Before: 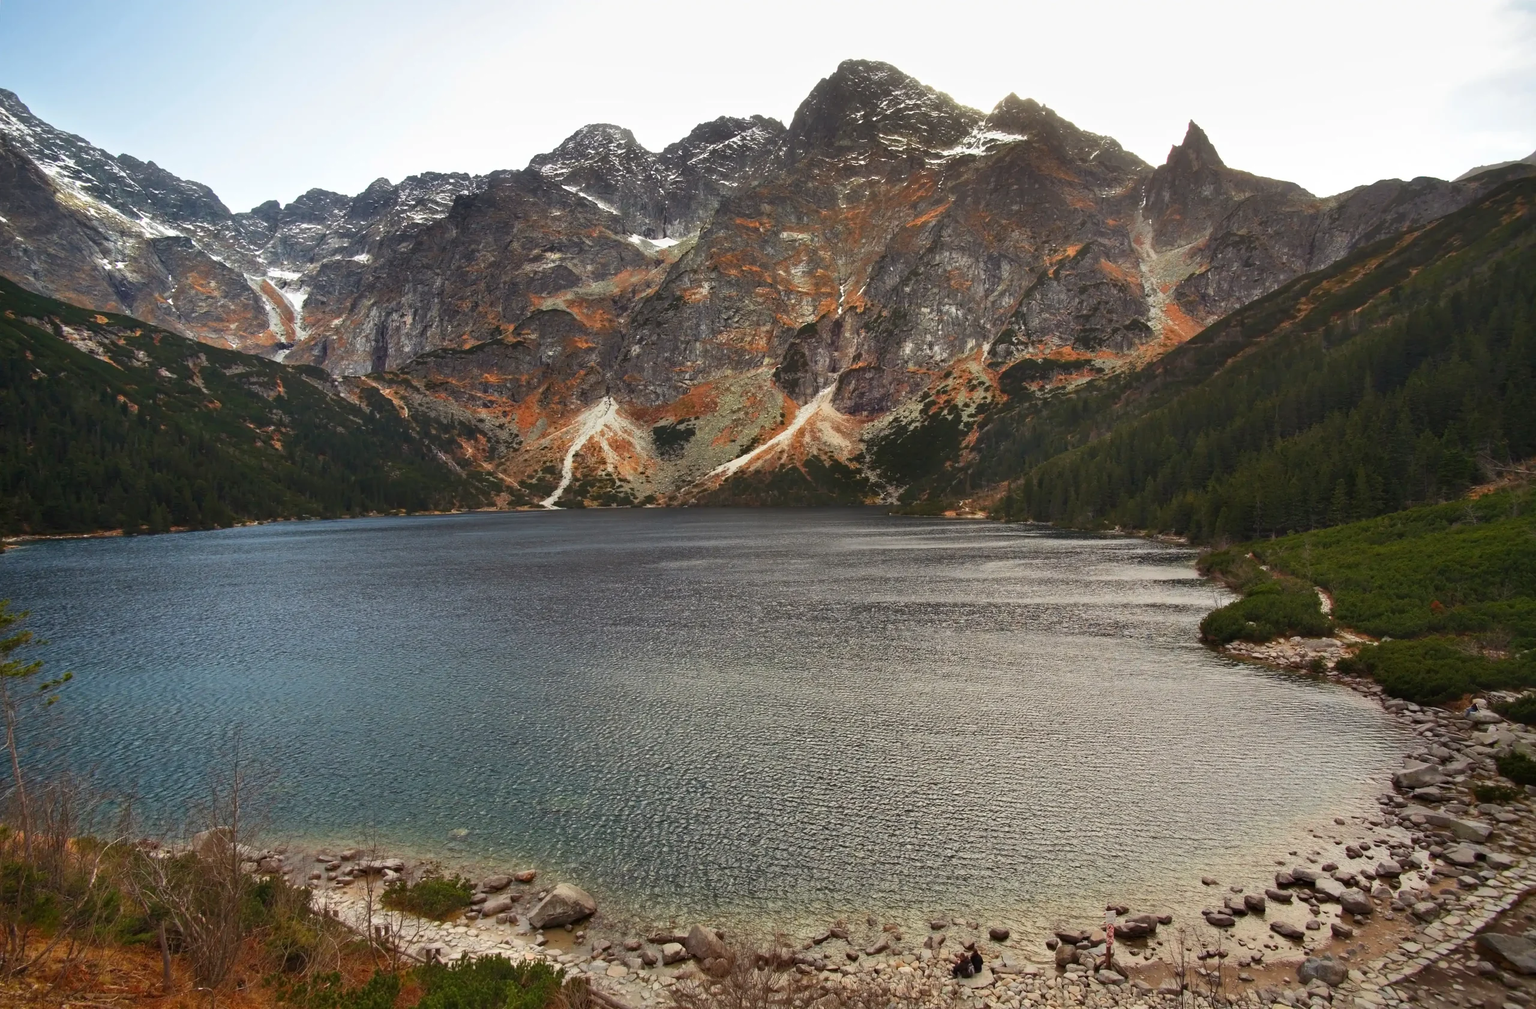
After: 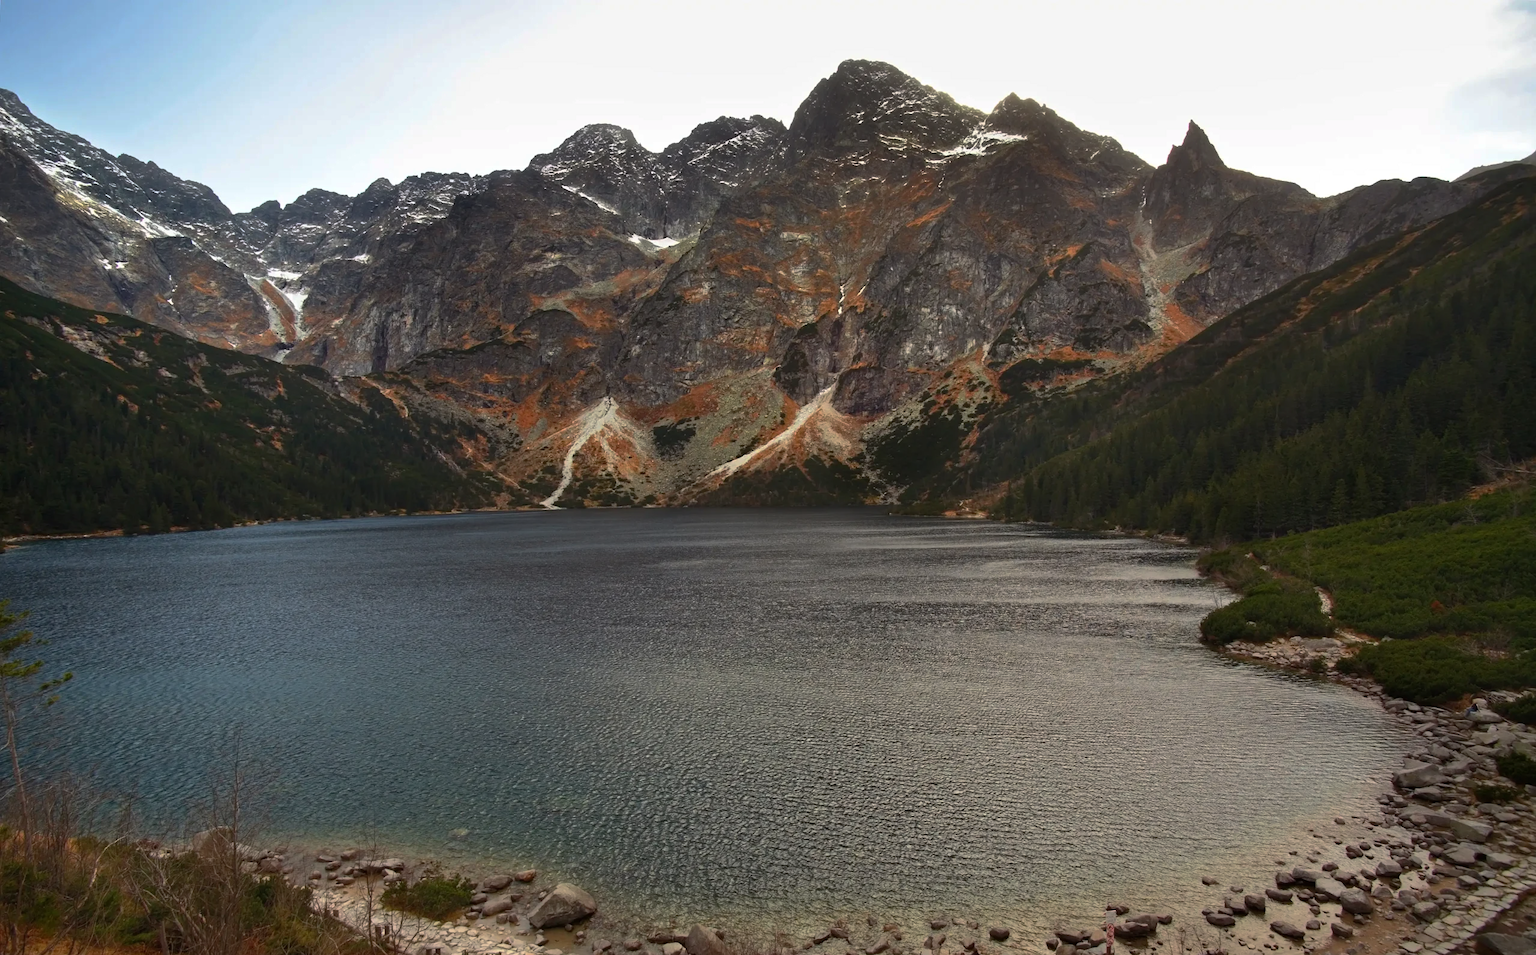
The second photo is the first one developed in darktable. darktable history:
base curve: curves: ch0 [(0, 0) (0.595, 0.418) (1, 1)], preserve colors none
crop and rotate: top 0.003%, bottom 5.285%
